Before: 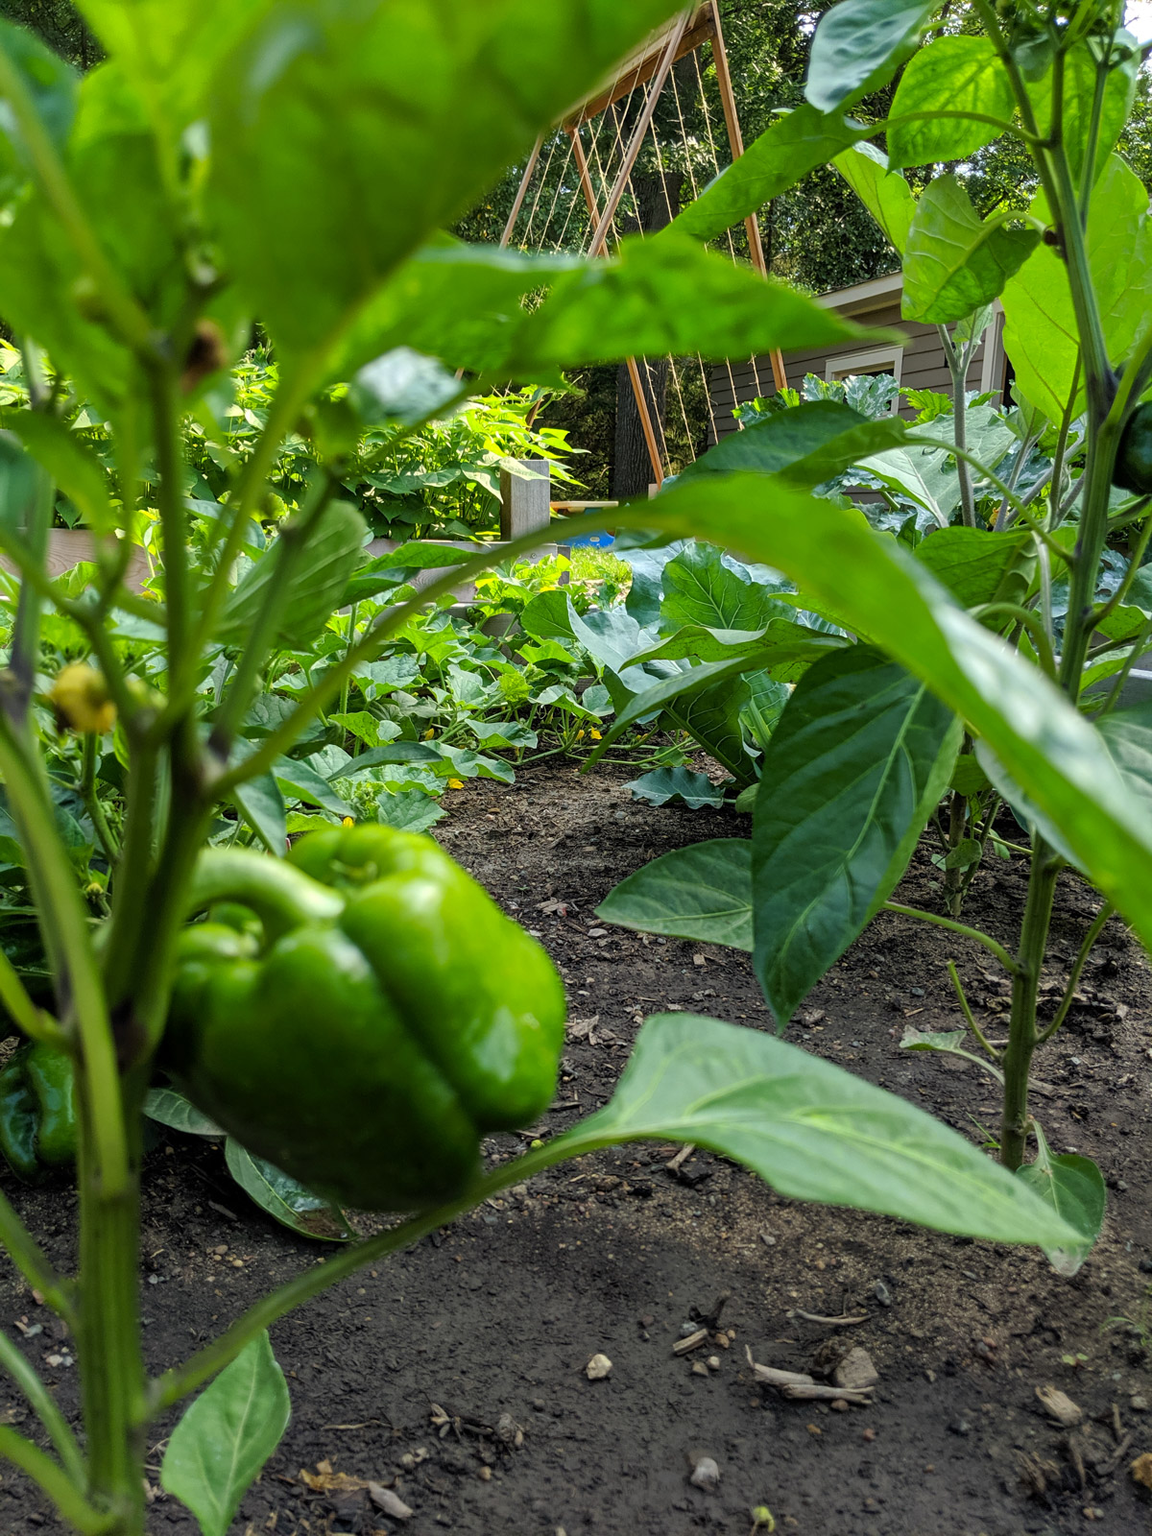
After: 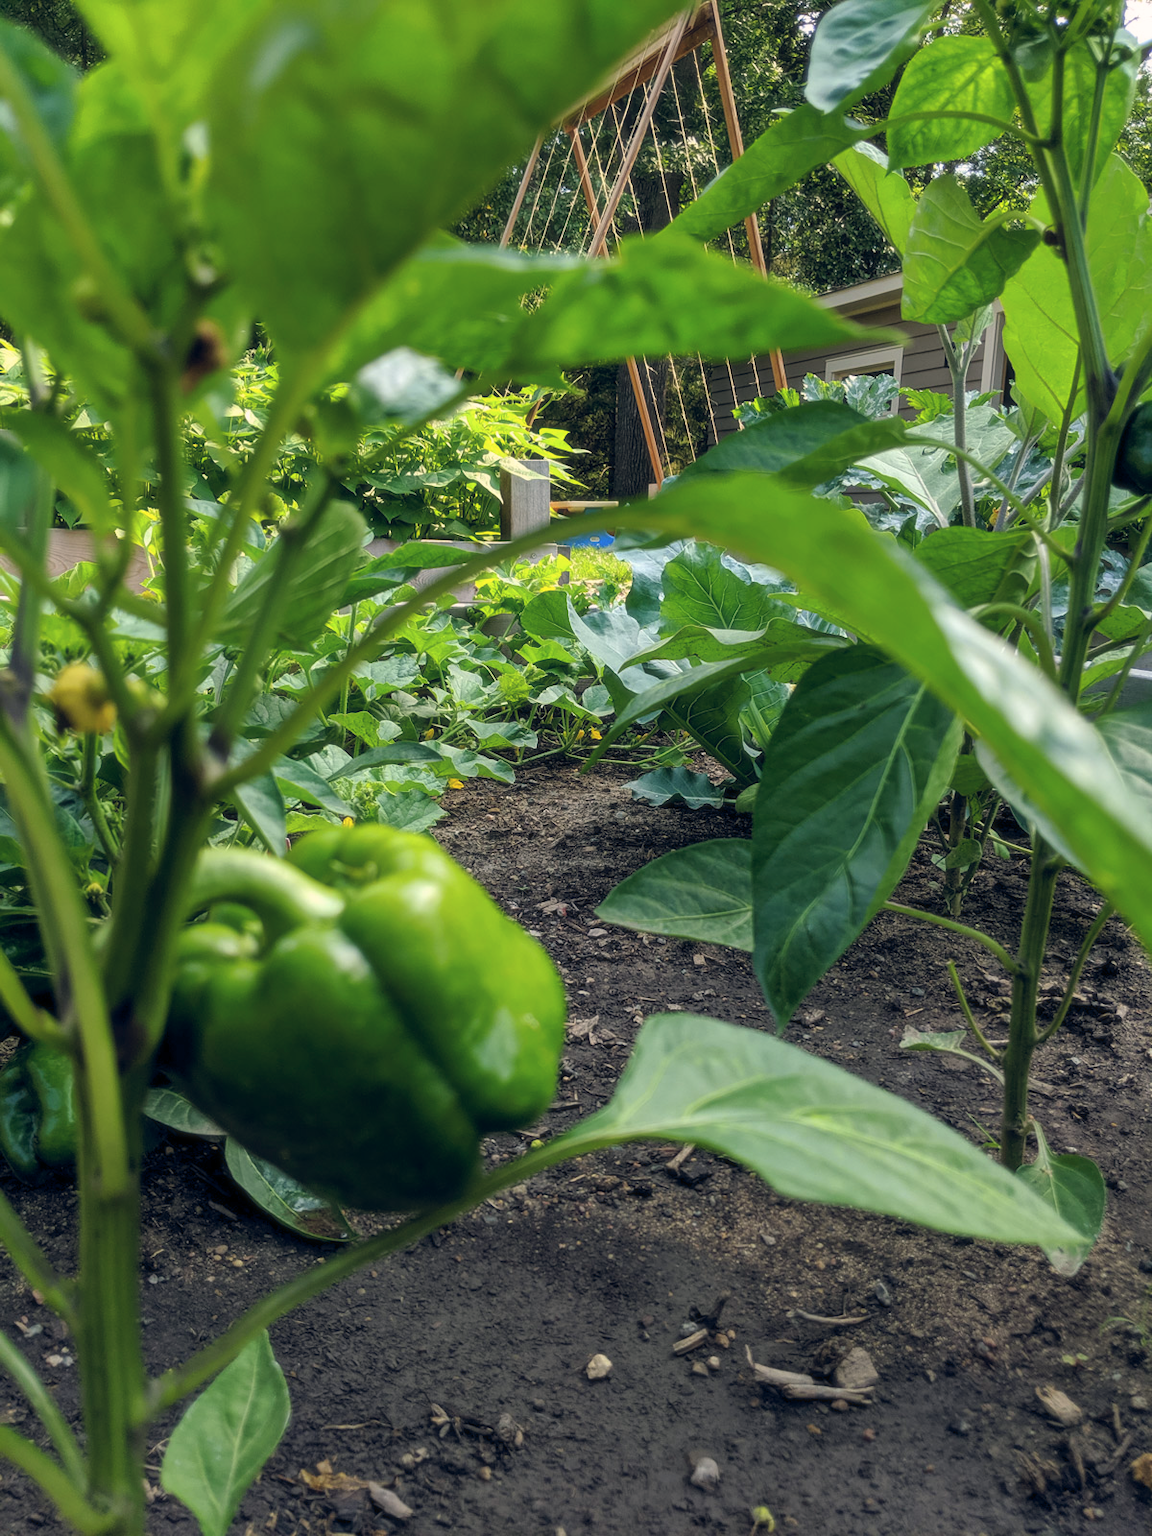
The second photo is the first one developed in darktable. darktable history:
color balance rgb: shadows lift › hue 87.51°, highlights gain › chroma 1.62%, highlights gain › hue 55.1°, global offset › chroma 0.1%, global offset › hue 253.66°, linear chroma grading › global chroma 0.5%
soften: size 10%, saturation 50%, brightness 0.2 EV, mix 10%
